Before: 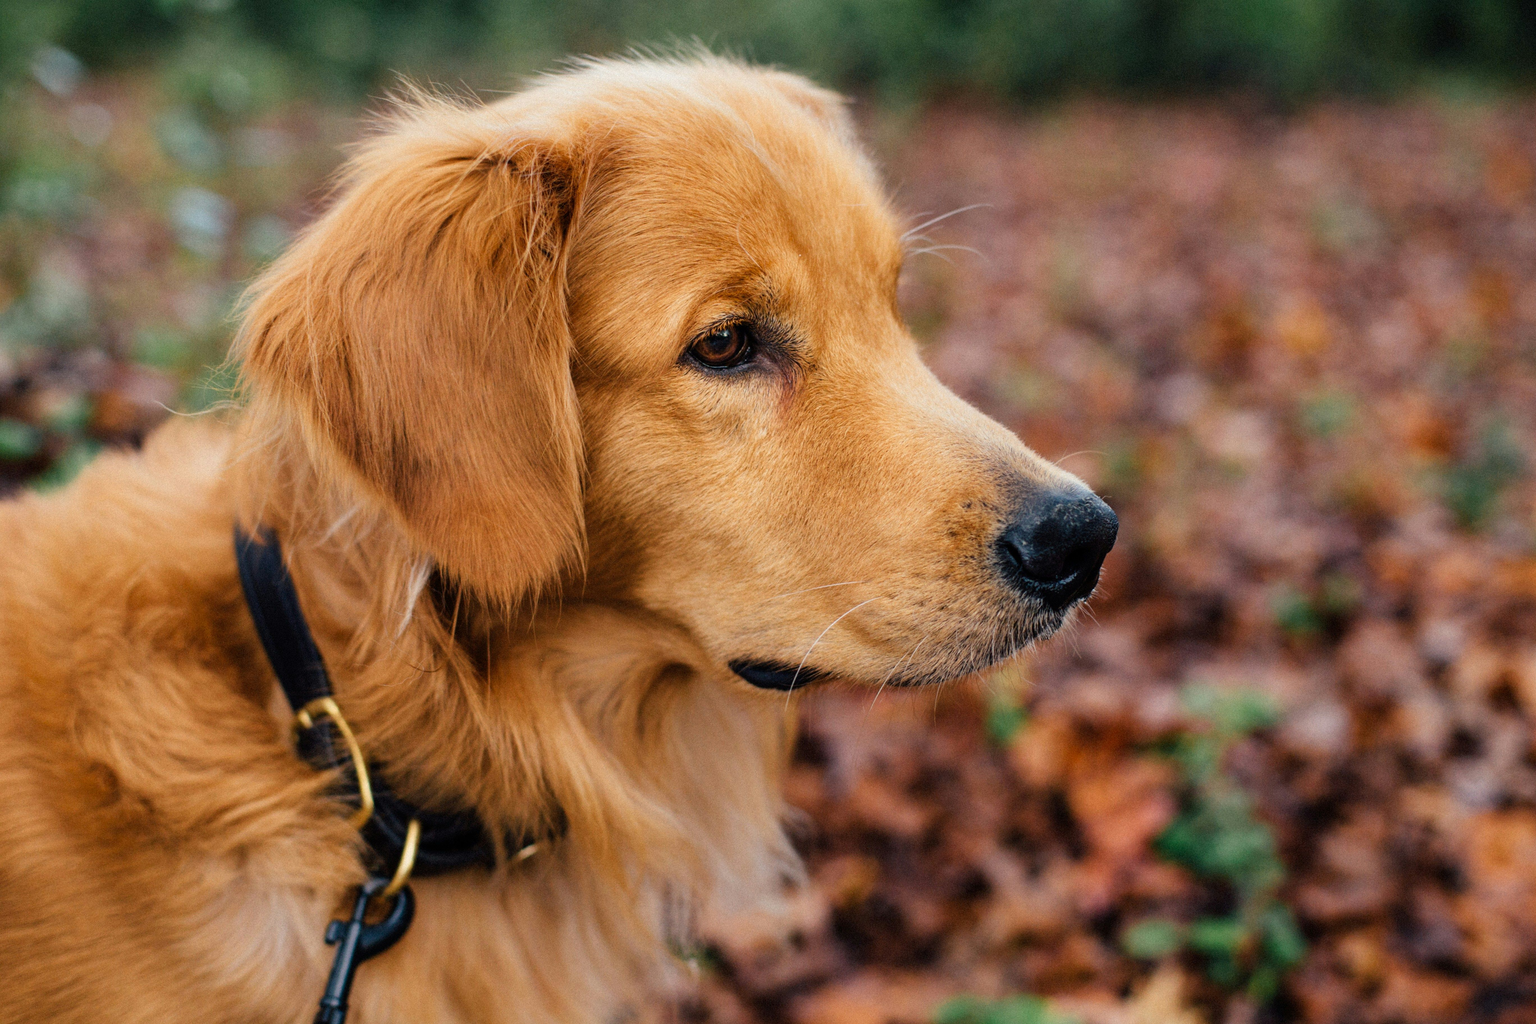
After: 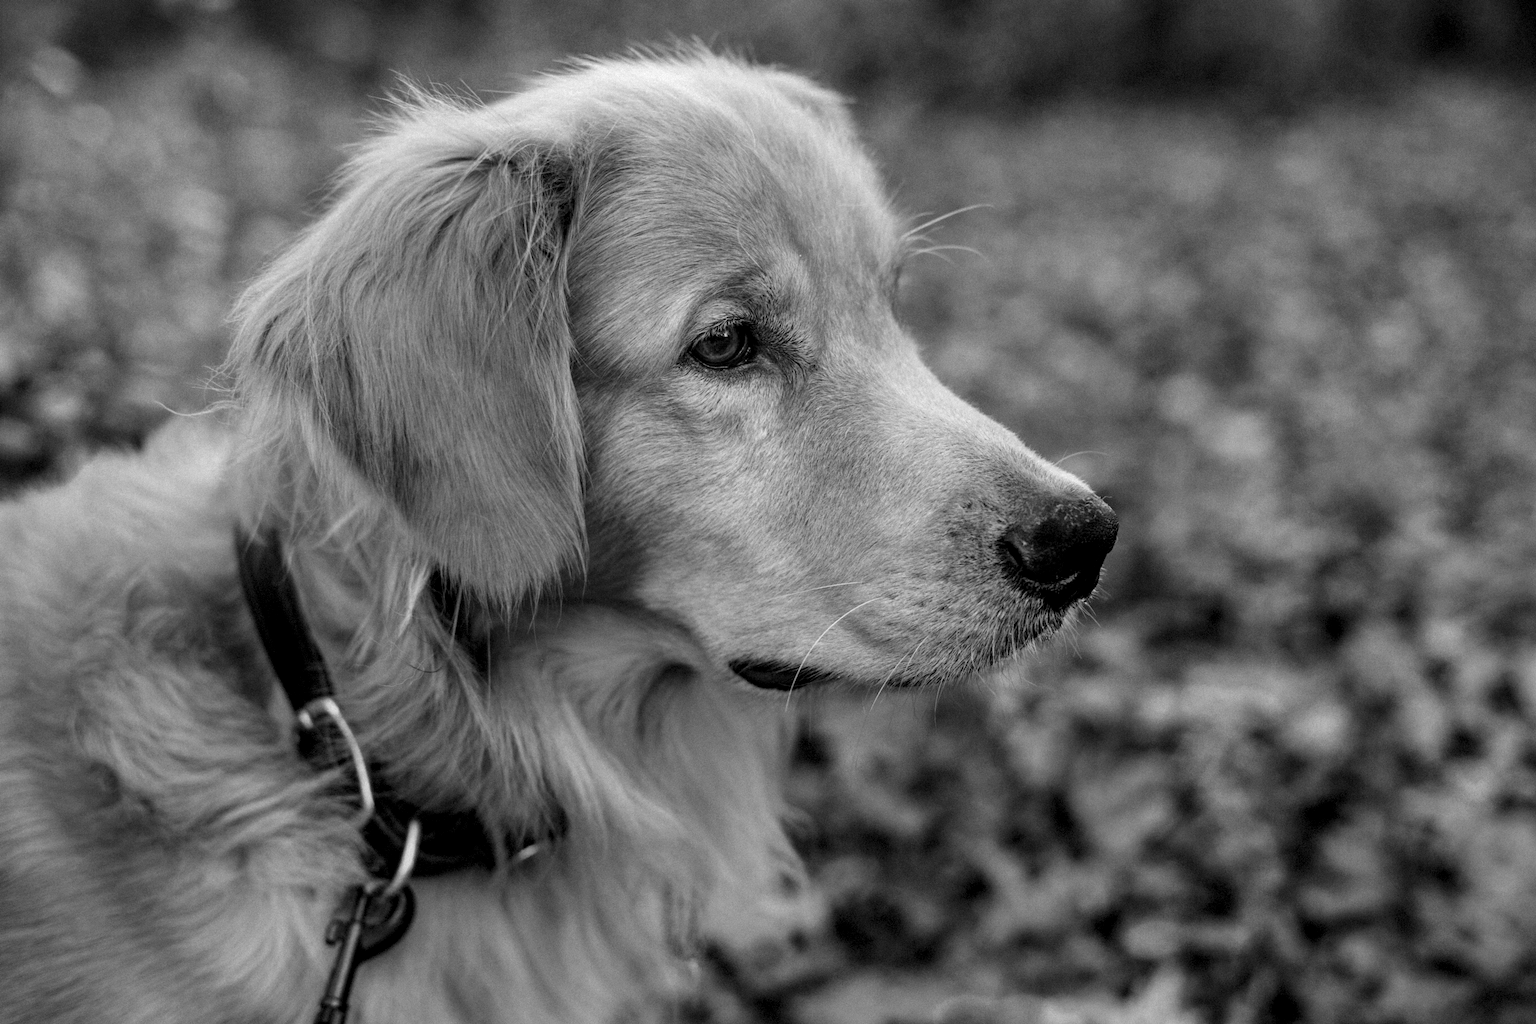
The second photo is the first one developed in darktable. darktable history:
color zones: curves: ch0 [(0.002, 0.593) (0.143, 0.417) (0.285, 0.541) (0.455, 0.289) (0.608, 0.327) (0.727, 0.283) (0.869, 0.571) (1, 0.603)]; ch1 [(0, 0) (0.143, 0) (0.286, 0) (0.429, 0) (0.571, 0) (0.714, 0) (0.857, 0)]
local contrast: on, module defaults
